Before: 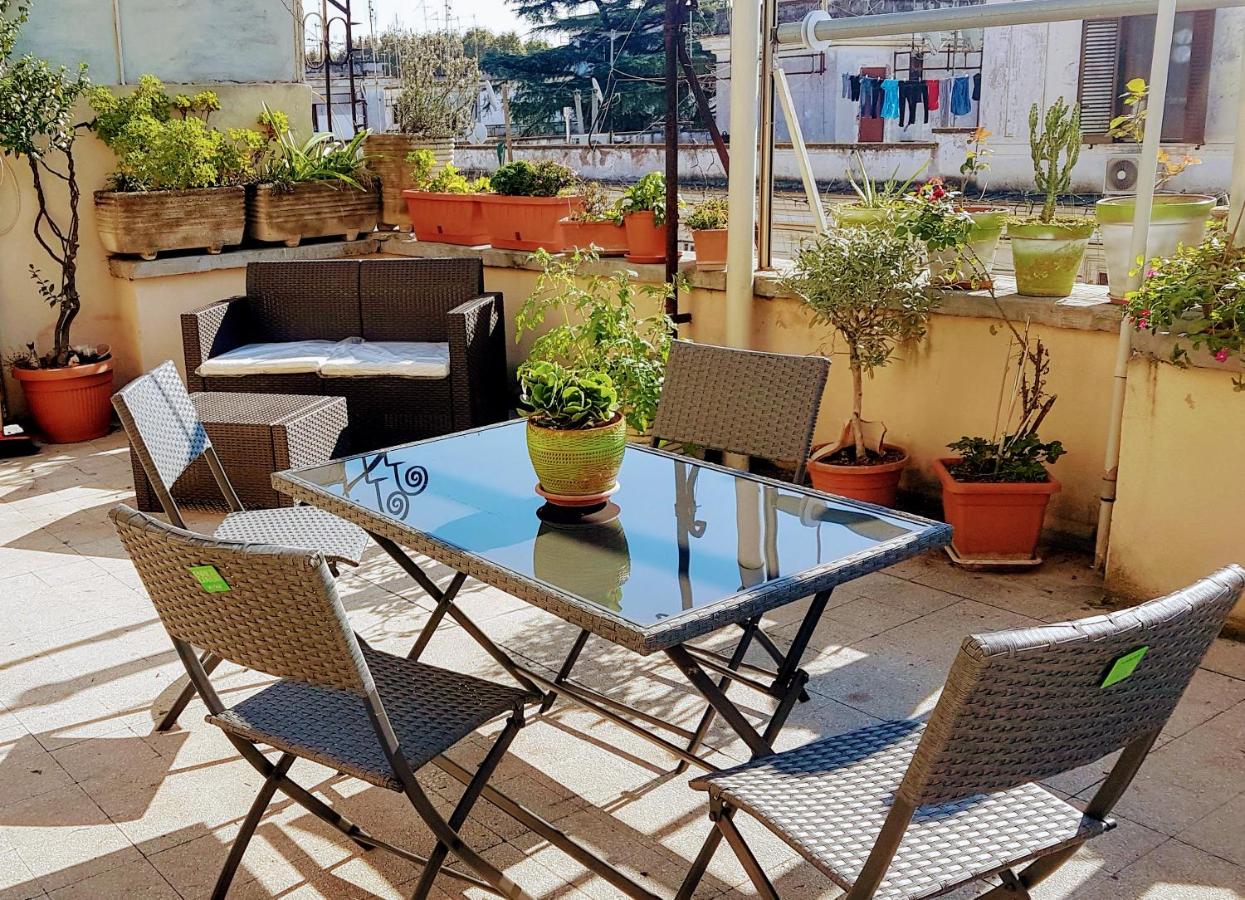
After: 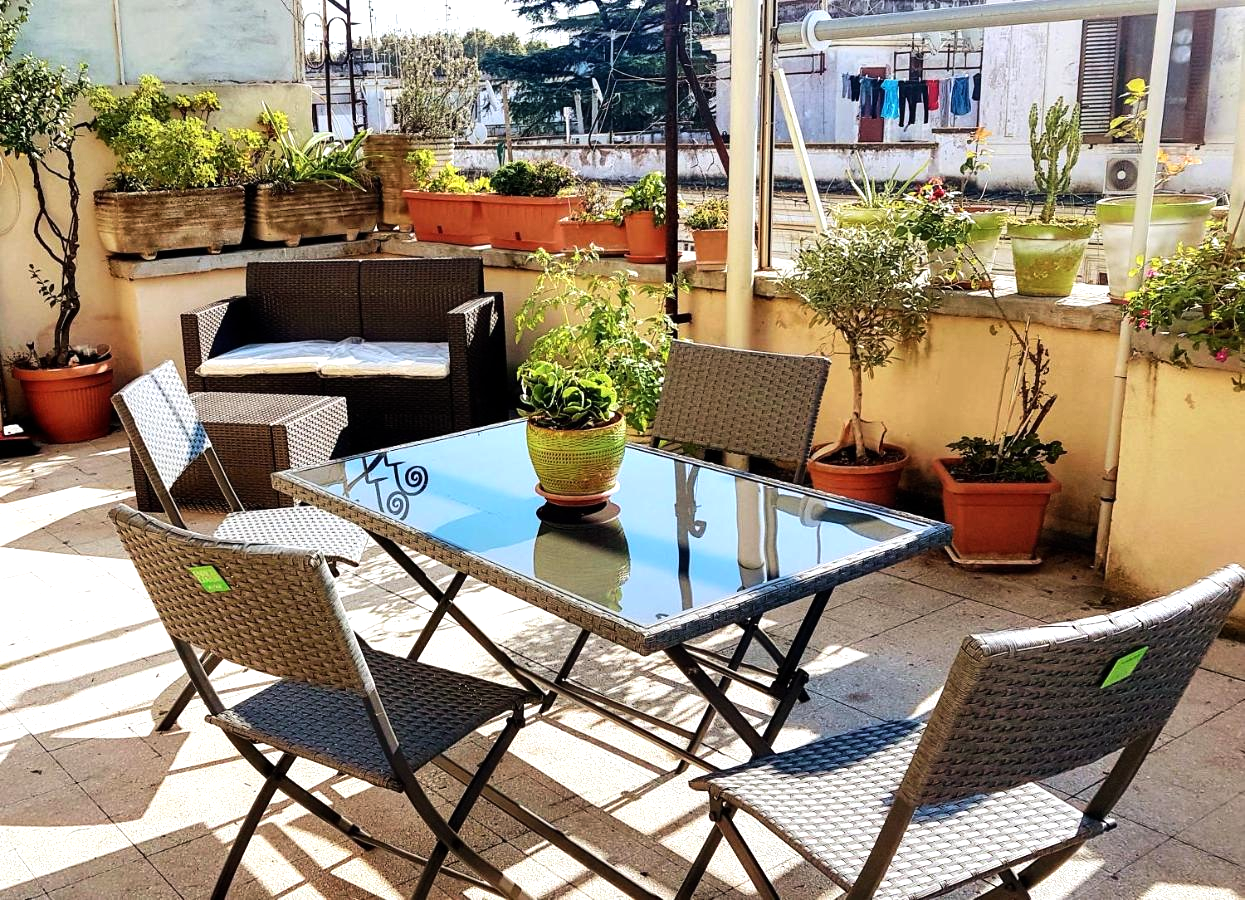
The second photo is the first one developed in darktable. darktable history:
tone equalizer: -8 EV -0.74 EV, -7 EV -0.682 EV, -6 EV -0.576 EV, -5 EV -0.38 EV, -3 EV 0.38 EV, -2 EV 0.6 EV, -1 EV 0.678 EV, +0 EV 0.727 EV, edges refinement/feathering 500, mask exposure compensation -1.57 EV, preserve details no
